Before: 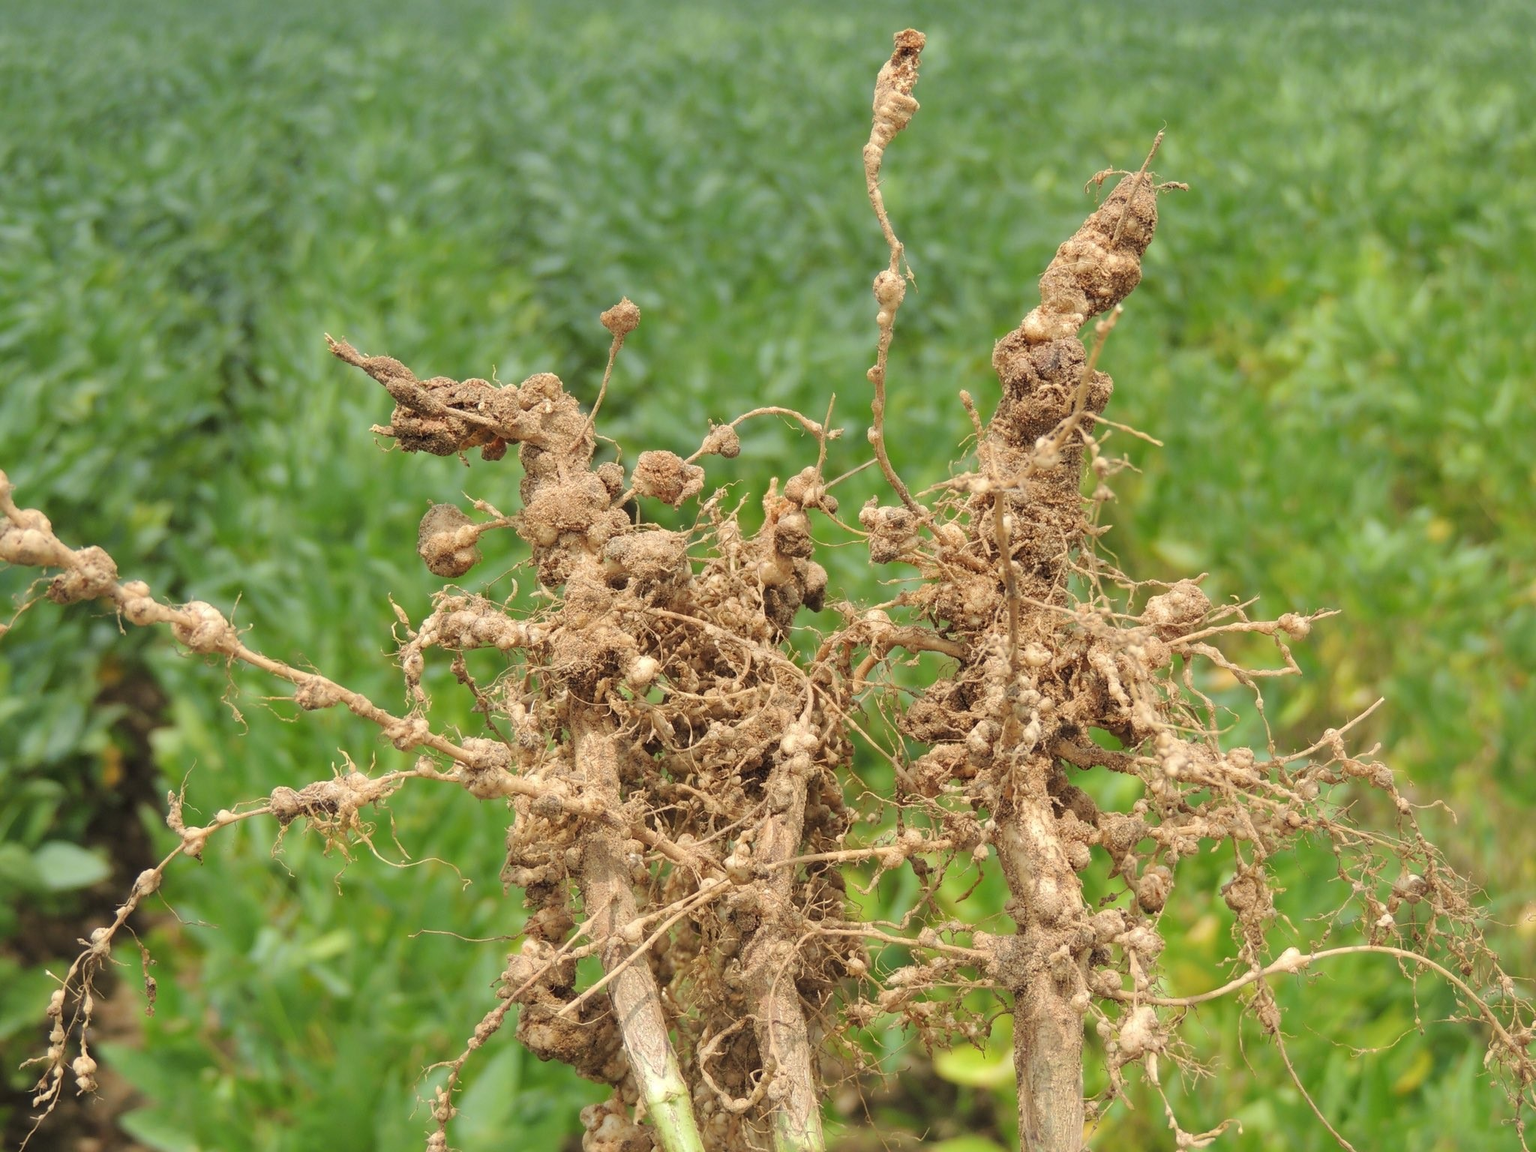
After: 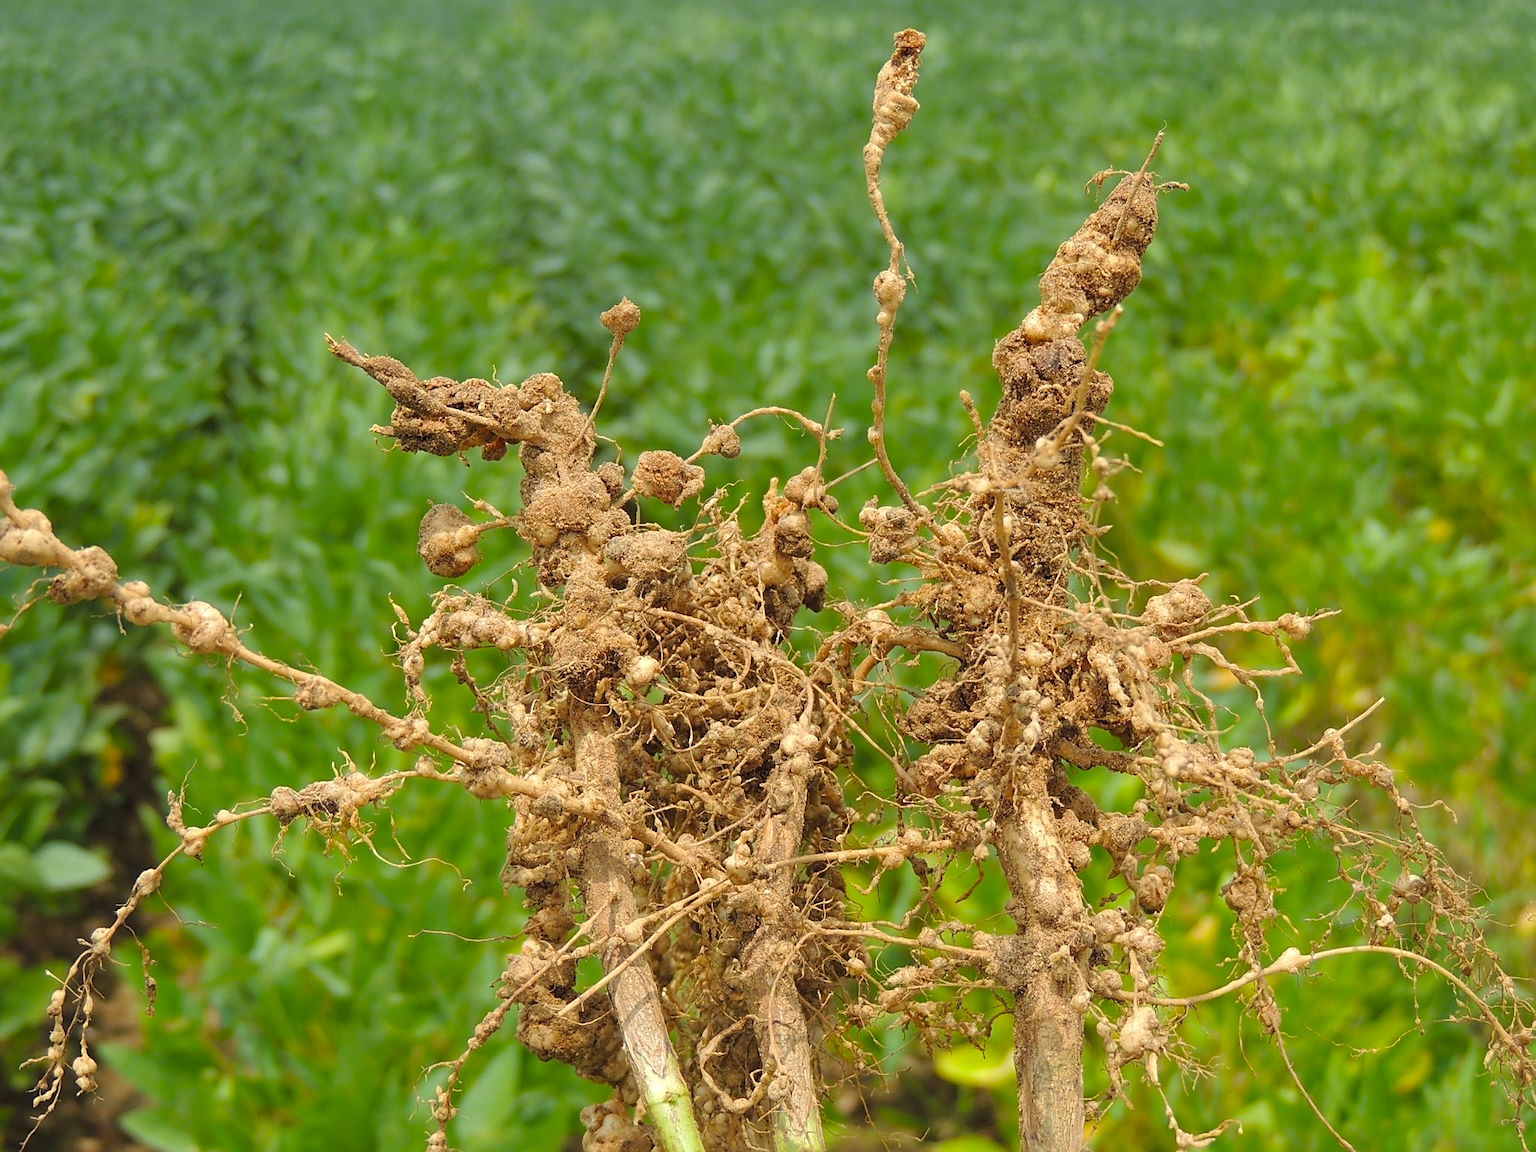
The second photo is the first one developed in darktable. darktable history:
color balance rgb: perceptual saturation grading › global saturation 20%, global vibrance 20%
sharpen: on, module defaults
base curve: curves: ch0 [(0, 0) (0.303, 0.277) (1, 1)]
